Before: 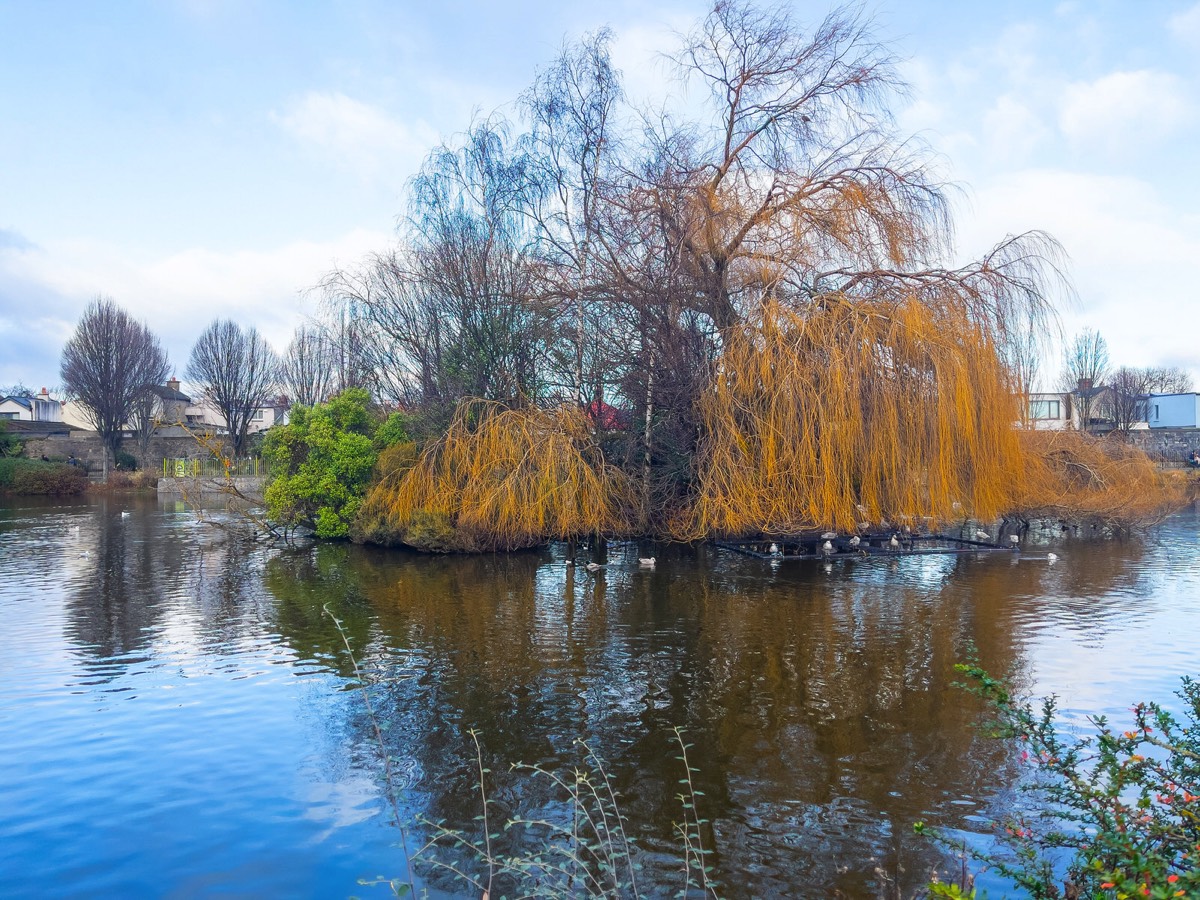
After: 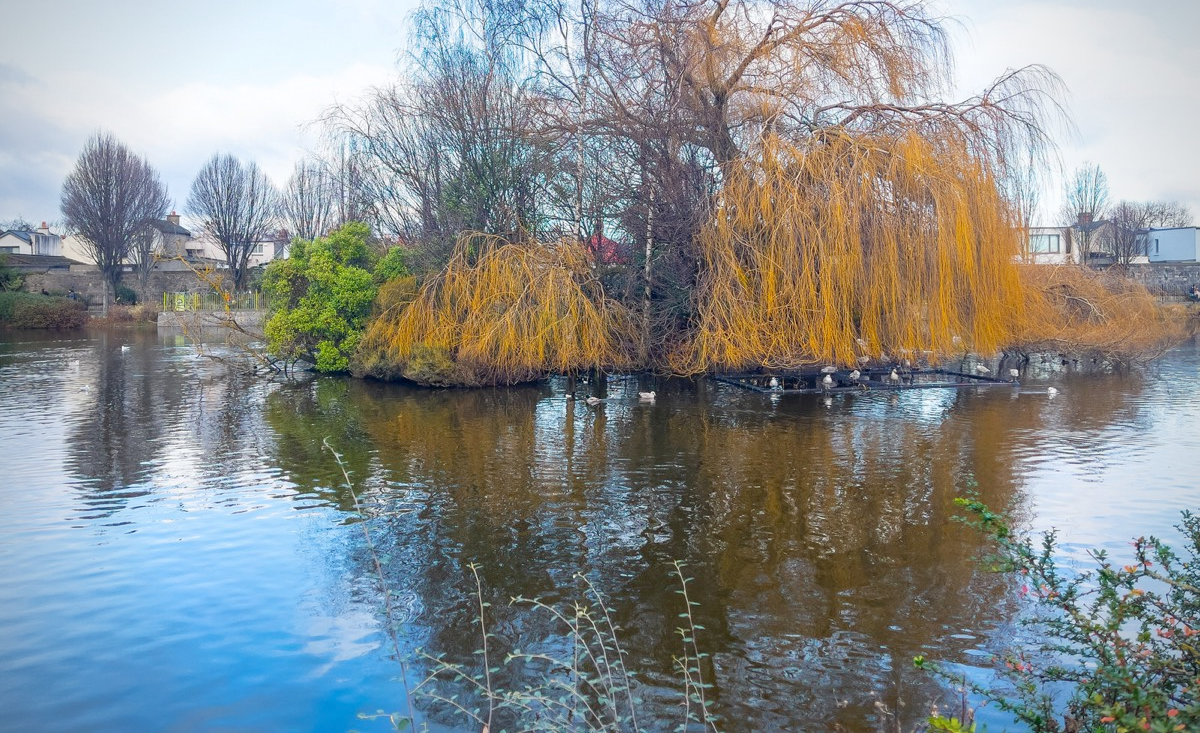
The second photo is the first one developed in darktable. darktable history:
vignetting: on, module defaults
white balance: red 1, blue 1
crop and rotate: top 18.507%
